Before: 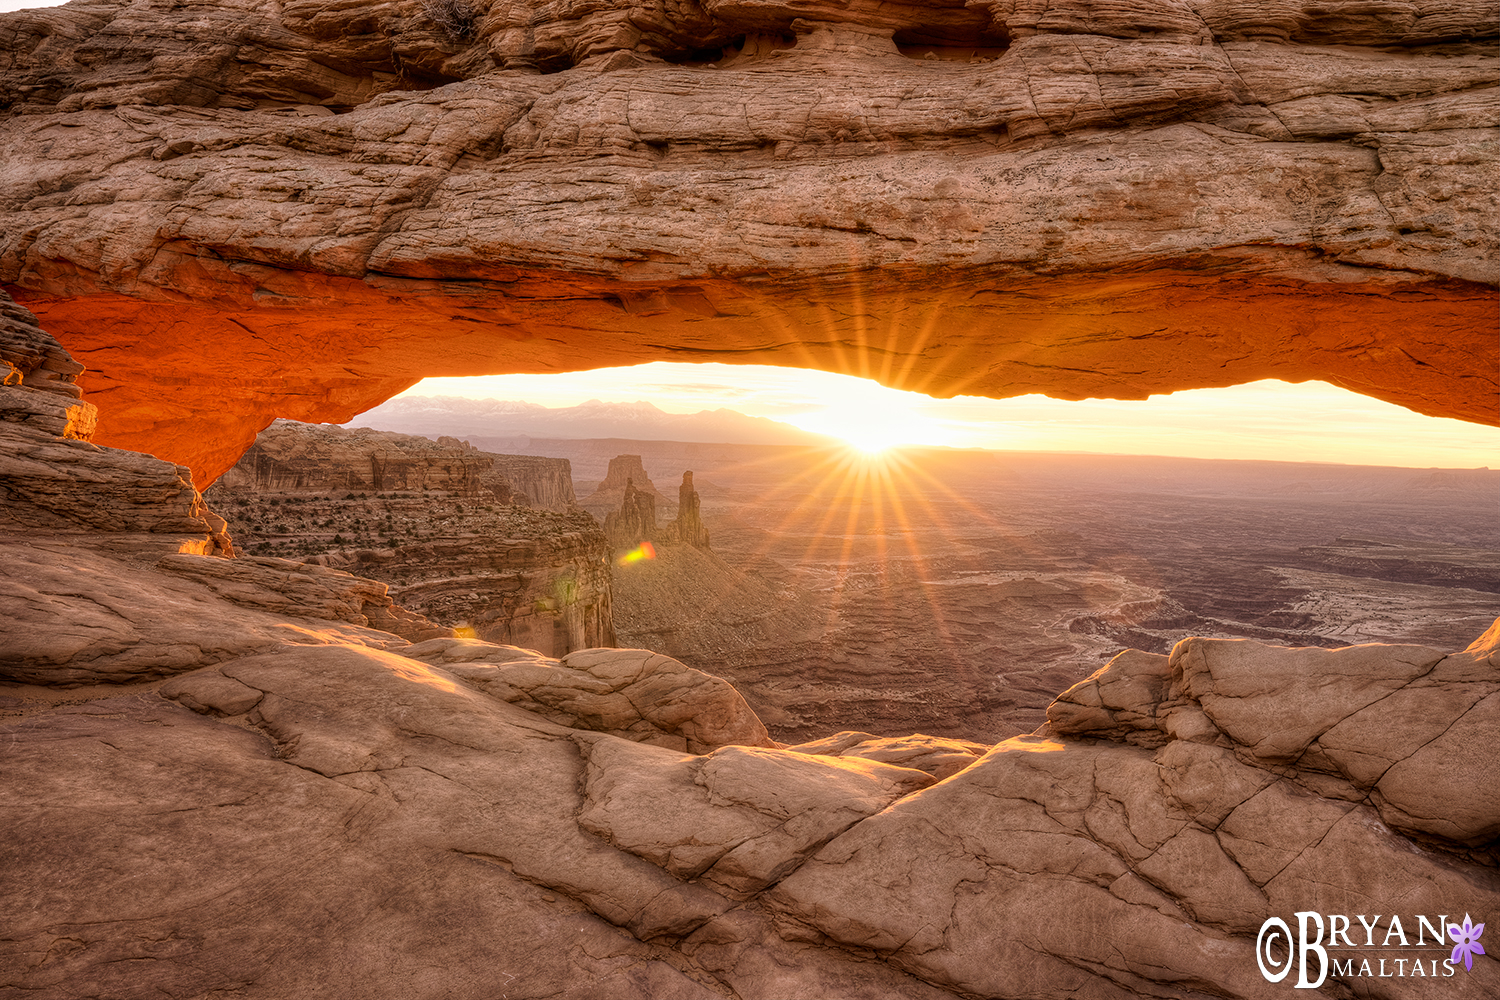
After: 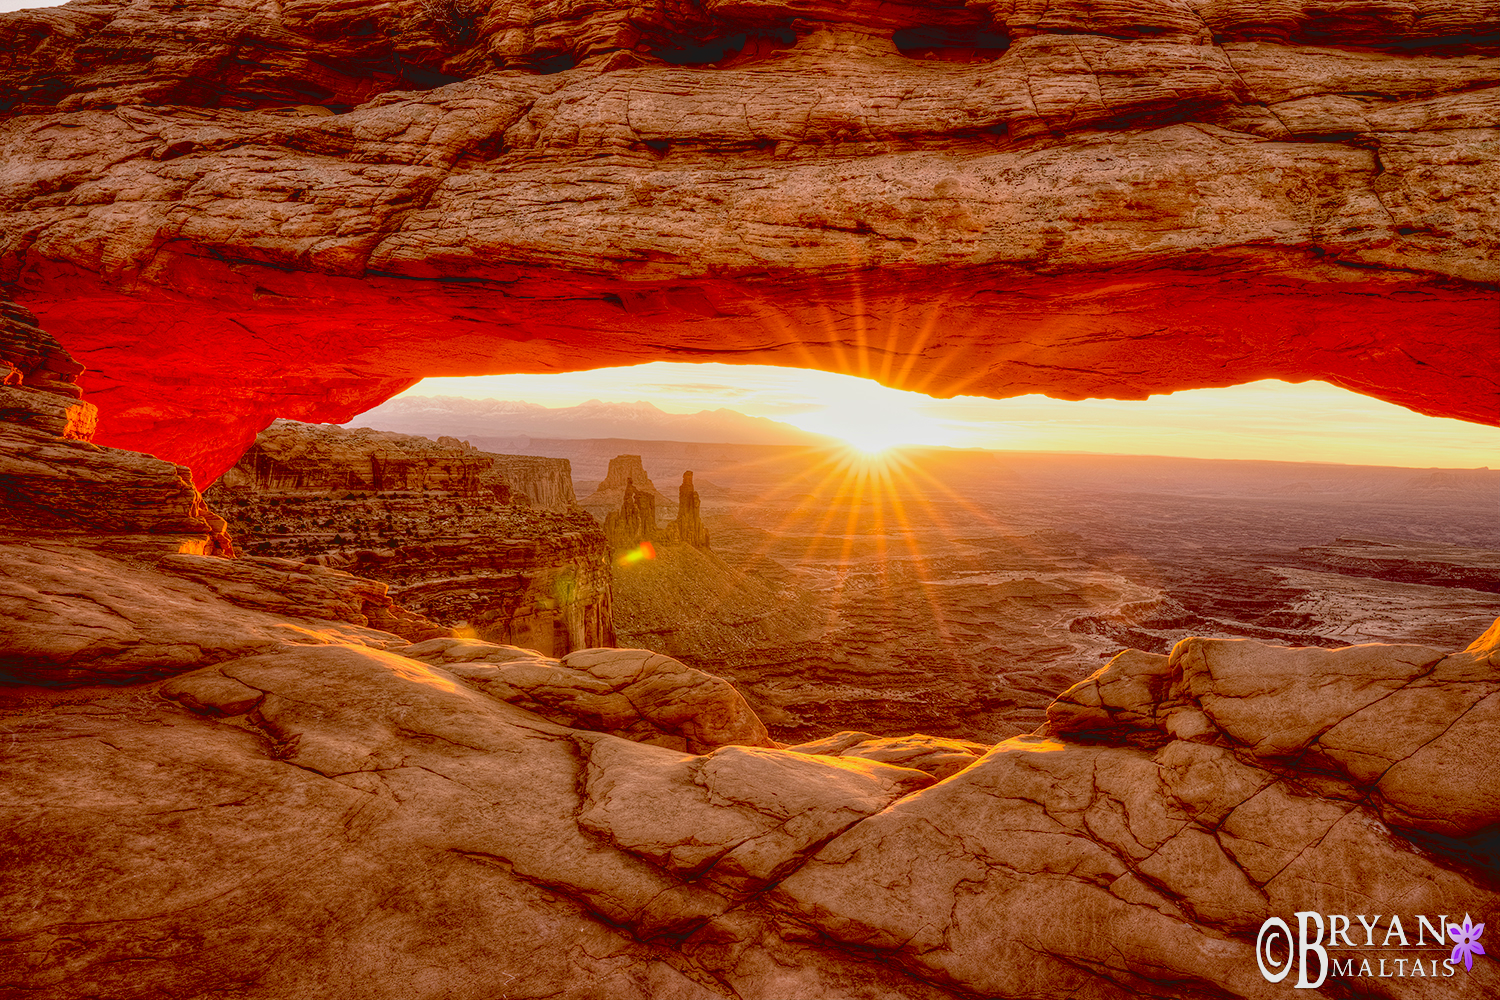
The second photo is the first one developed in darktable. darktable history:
exposure: black level correction 0.047, exposure 0.013 EV, compensate highlight preservation false
contrast brightness saturation: contrast -0.19, saturation 0.19
local contrast: highlights 100%, shadows 100%, detail 120%, midtone range 0.2
